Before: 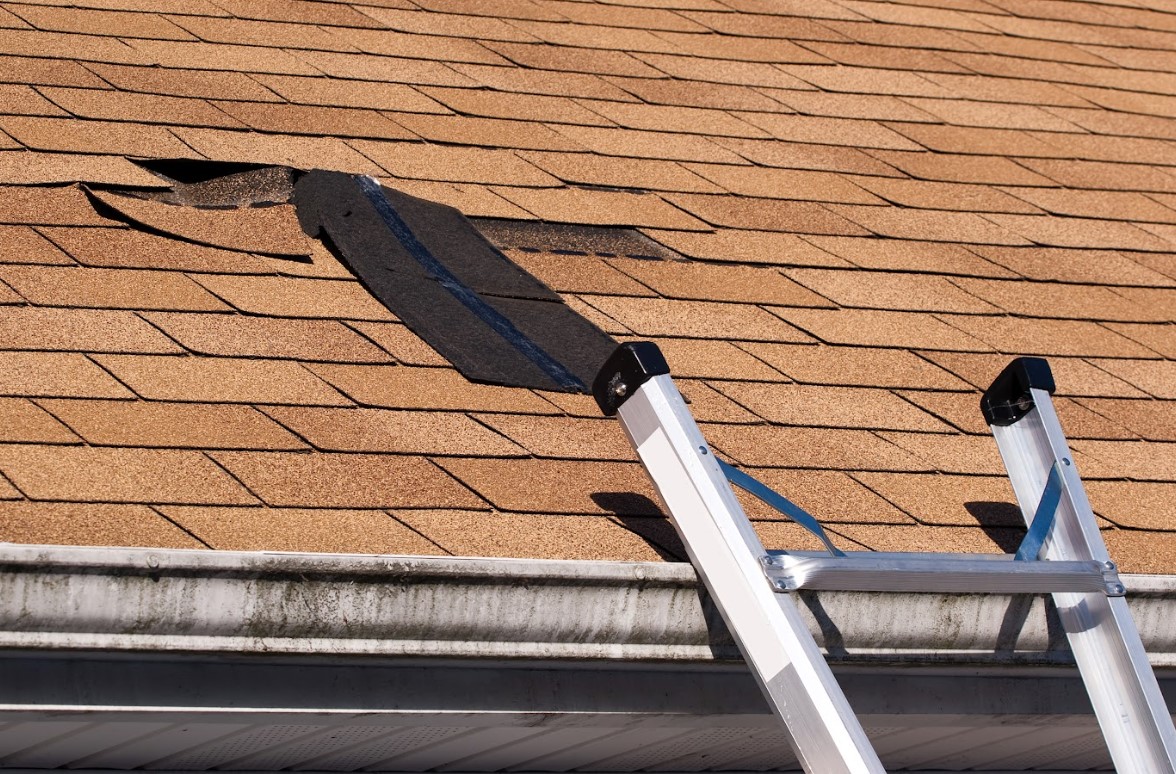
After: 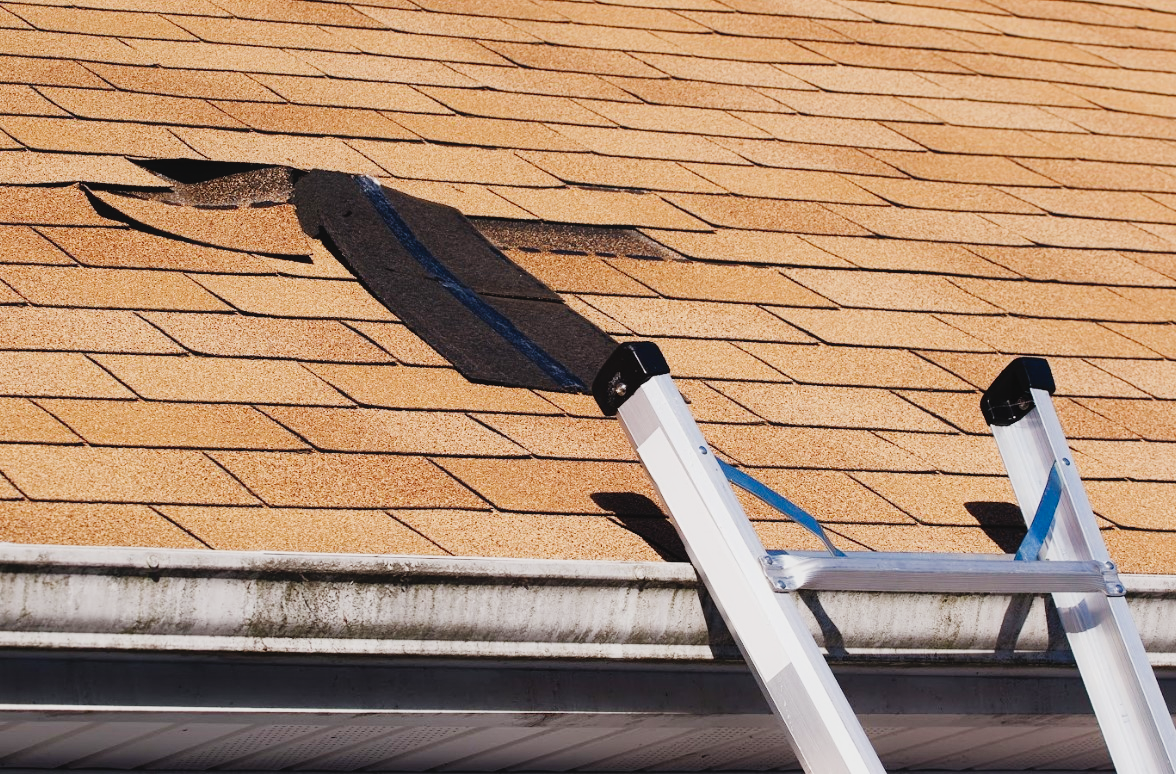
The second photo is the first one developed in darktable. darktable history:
tone curve: curves: ch0 [(0, 0.03) (0.113, 0.087) (0.207, 0.184) (0.515, 0.612) (0.712, 0.793) (1, 0.946)]; ch1 [(0, 0) (0.172, 0.123) (0.317, 0.279) (0.414, 0.382) (0.476, 0.479) (0.505, 0.498) (0.534, 0.534) (0.621, 0.65) (0.709, 0.764) (1, 1)]; ch2 [(0, 0) (0.411, 0.424) (0.505, 0.505) (0.521, 0.524) (0.537, 0.57) (0.65, 0.699) (1, 1)], preserve colors none
contrast equalizer: octaves 7, y [[0.5, 0.486, 0.447, 0.446, 0.489, 0.5], [0.5 ×6], [0.5 ×6], [0 ×6], [0 ×6]]
